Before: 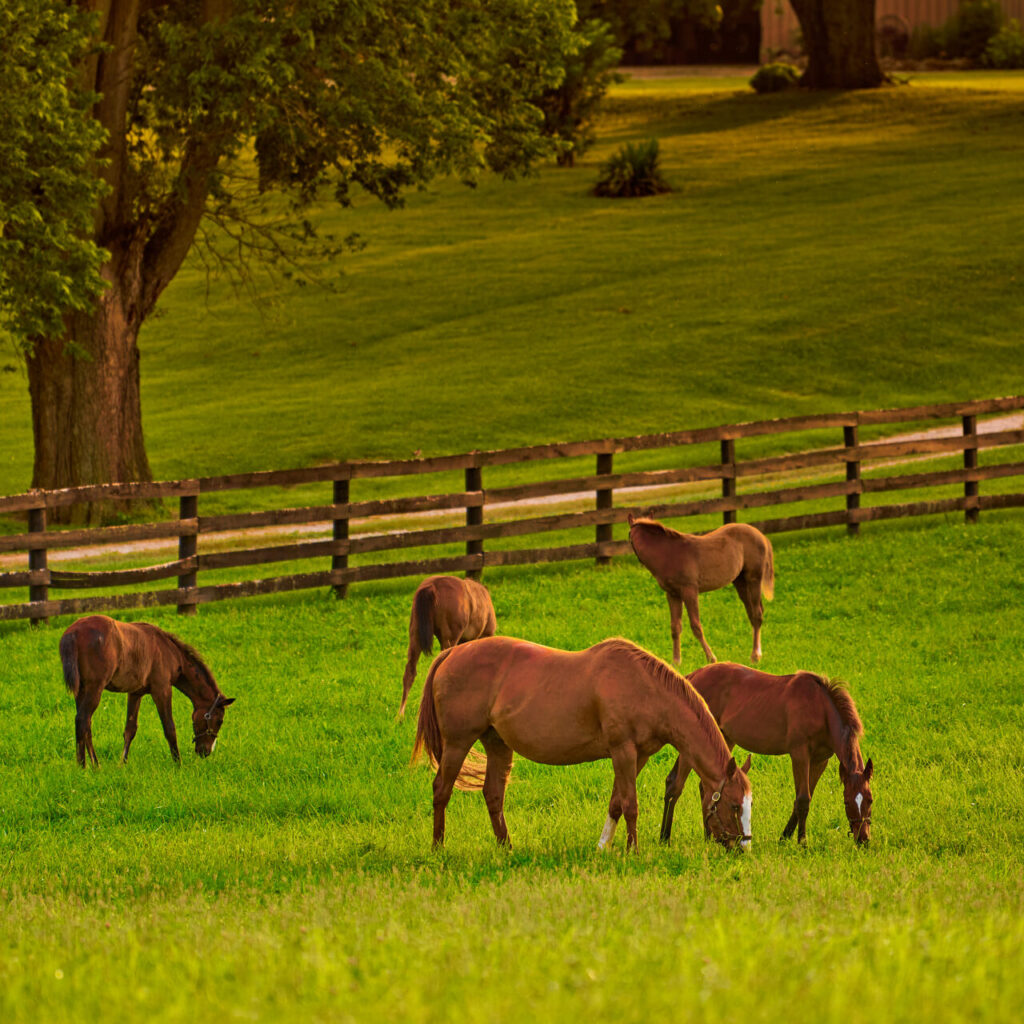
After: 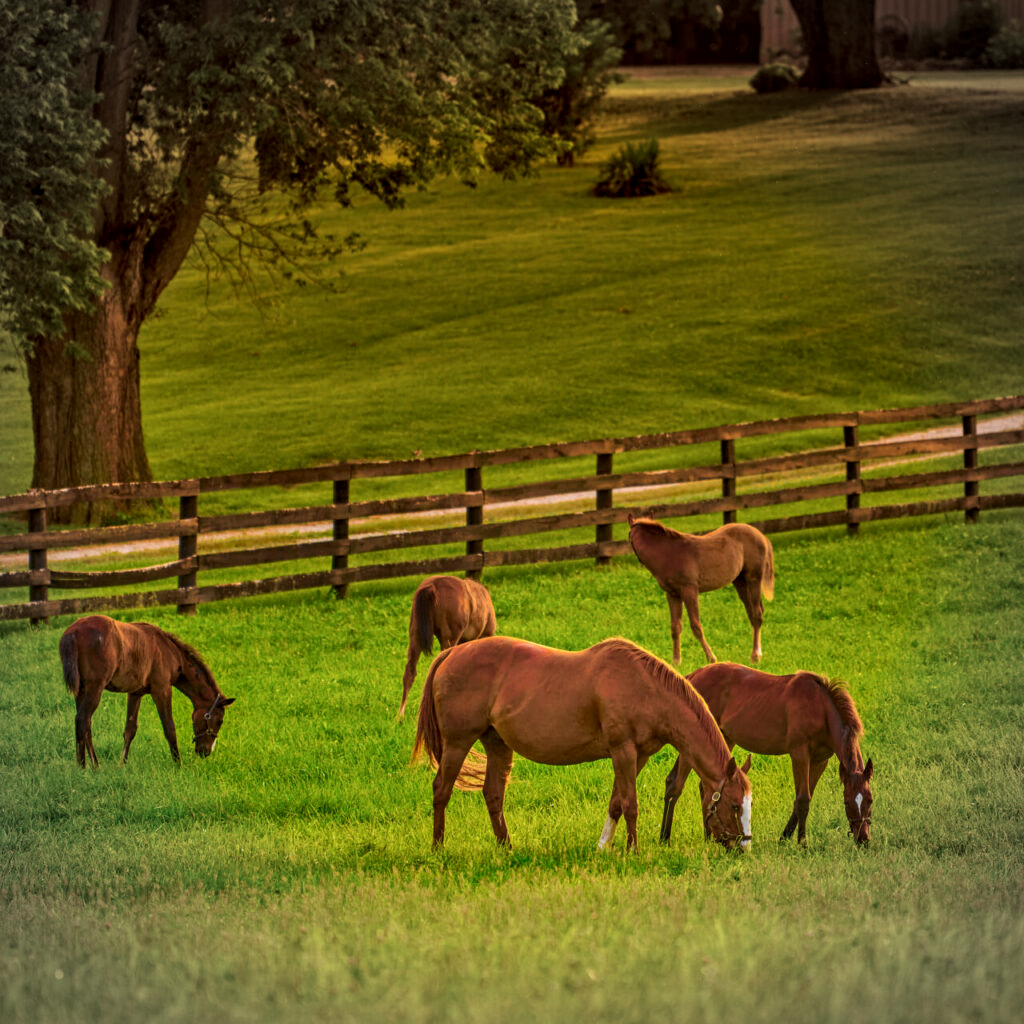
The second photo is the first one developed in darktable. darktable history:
vignetting: width/height ratio 1.094
local contrast: on, module defaults
